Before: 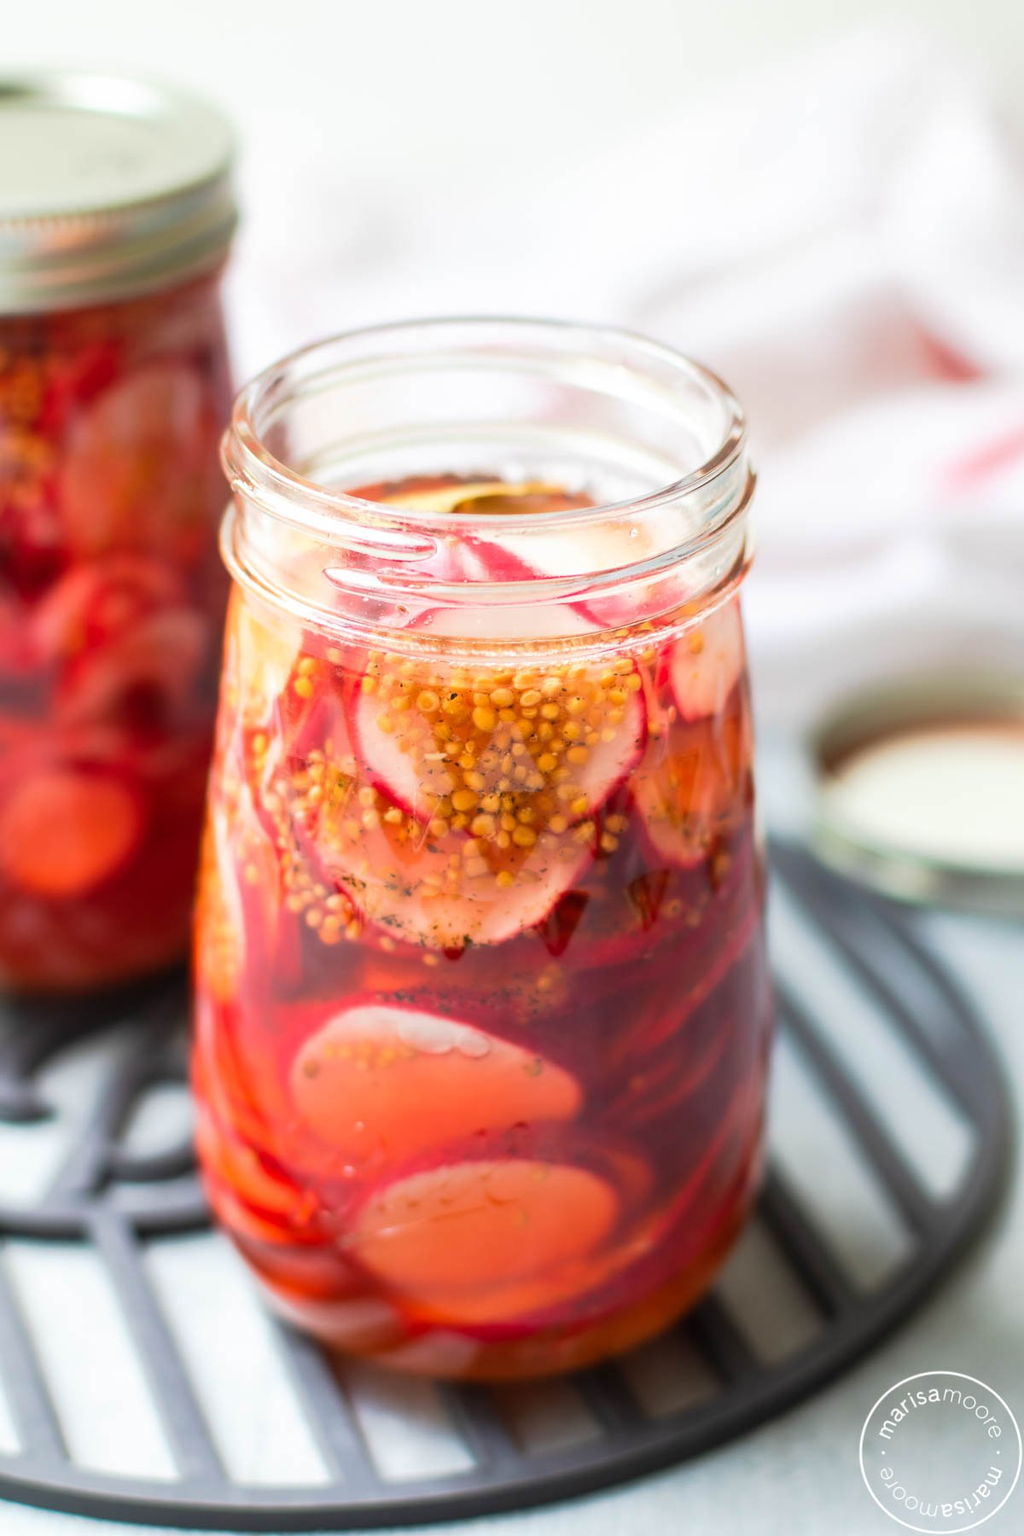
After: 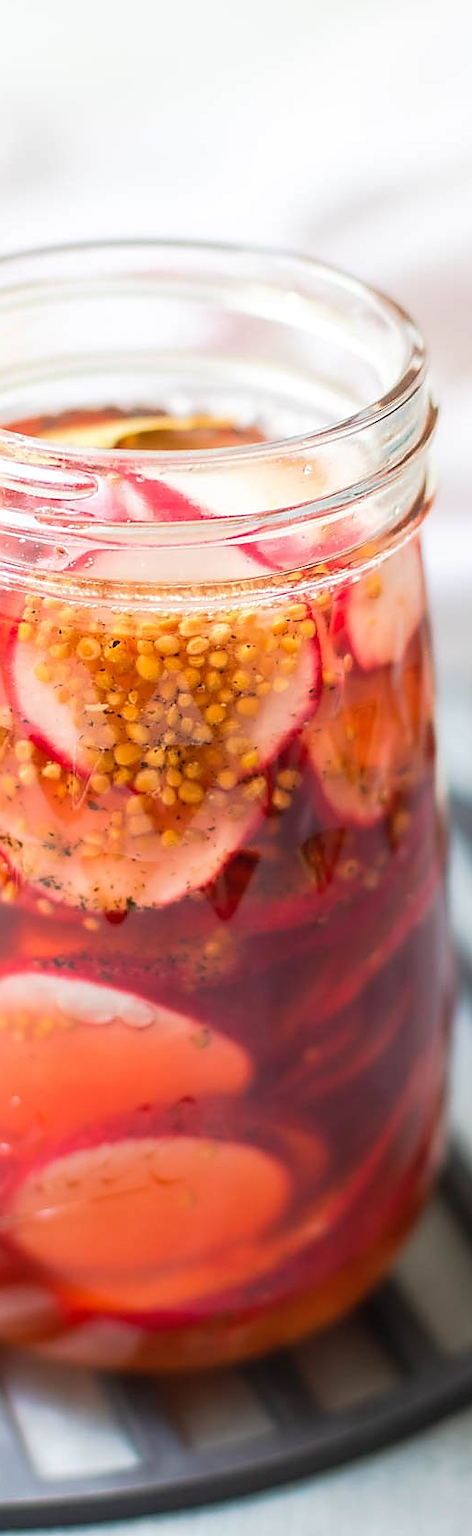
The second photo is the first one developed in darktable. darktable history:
crop: left 33.744%, top 5.974%, right 22.872%
sharpen: radius 1.354, amount 1.263, threshold 0.813
local contrast: detail 109%
